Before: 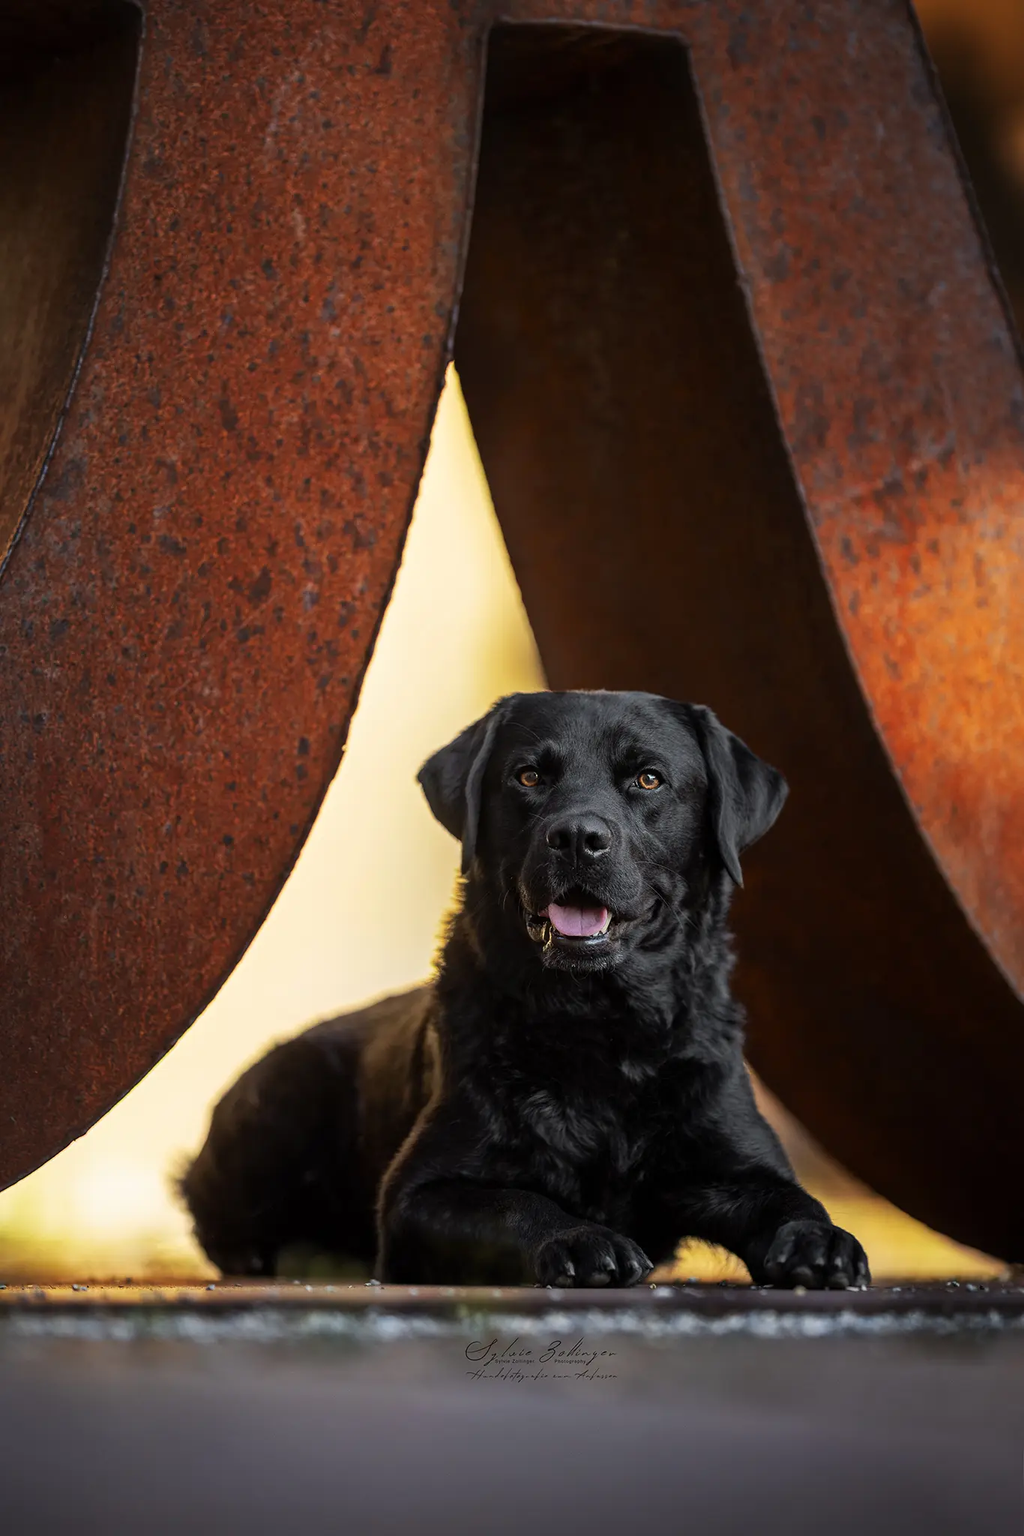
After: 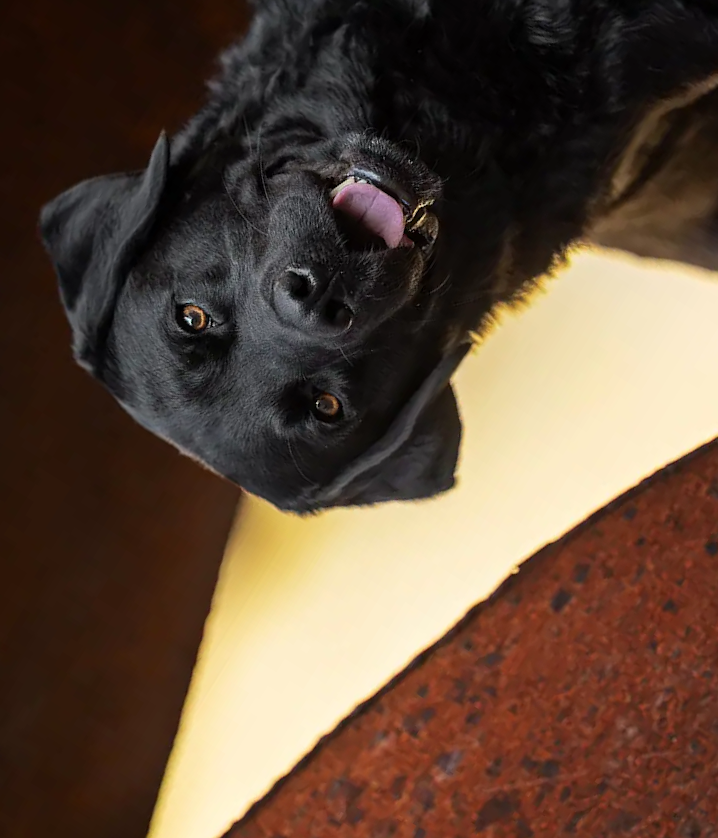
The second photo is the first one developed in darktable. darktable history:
crop and rotate: angle 147.98°, left 9.22%, top 15.627%, right 4.387%, bottom 17.15%
